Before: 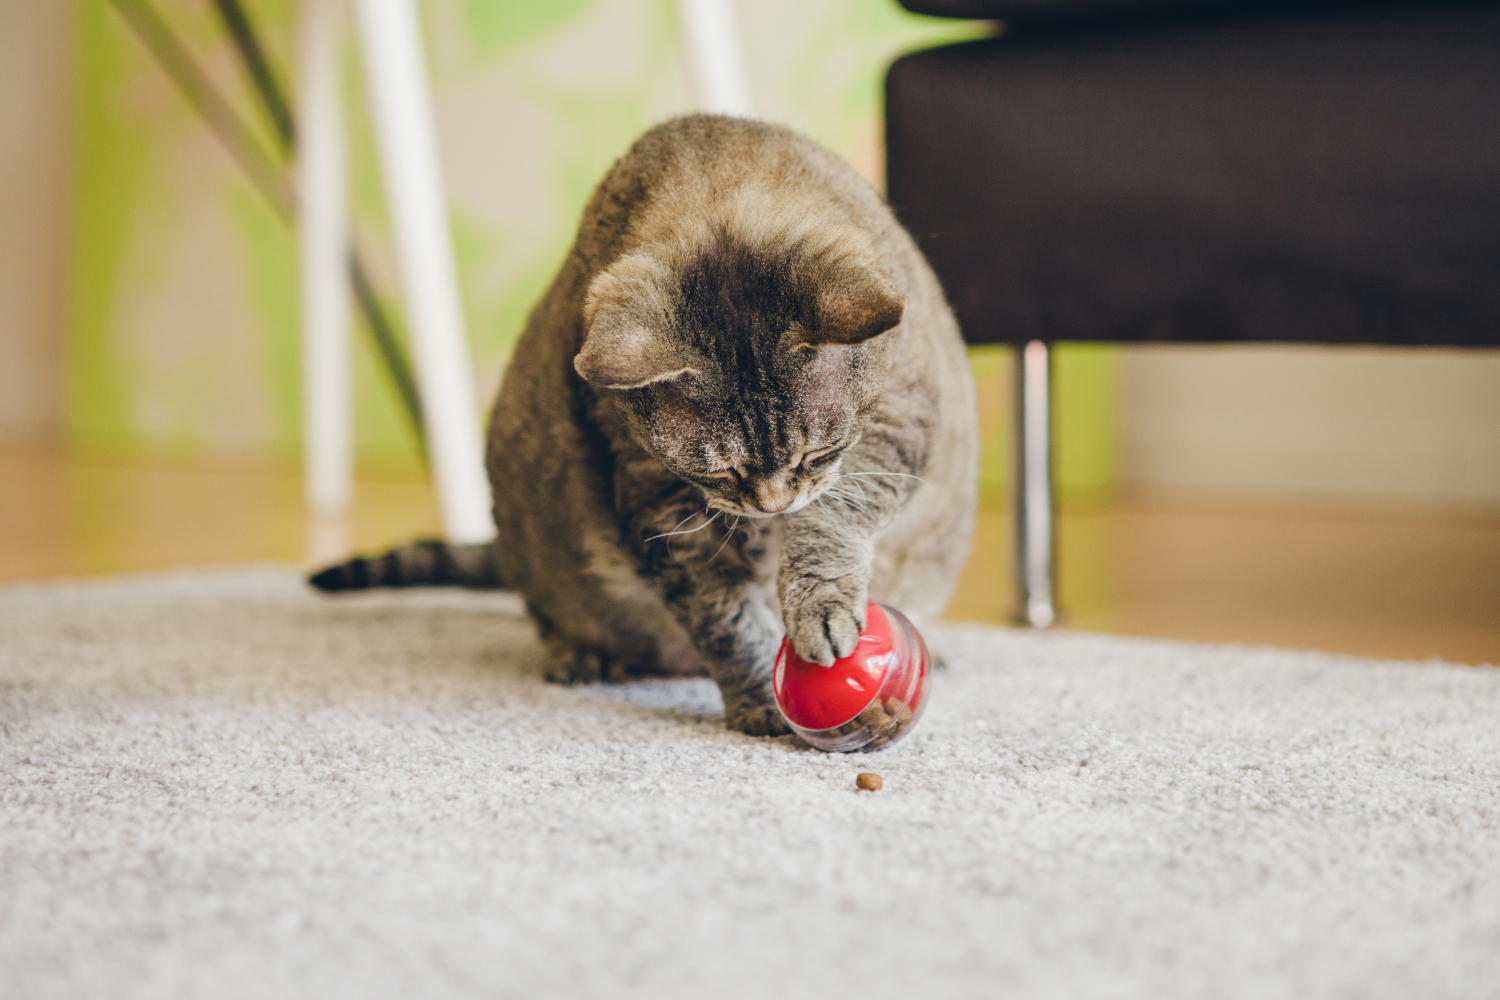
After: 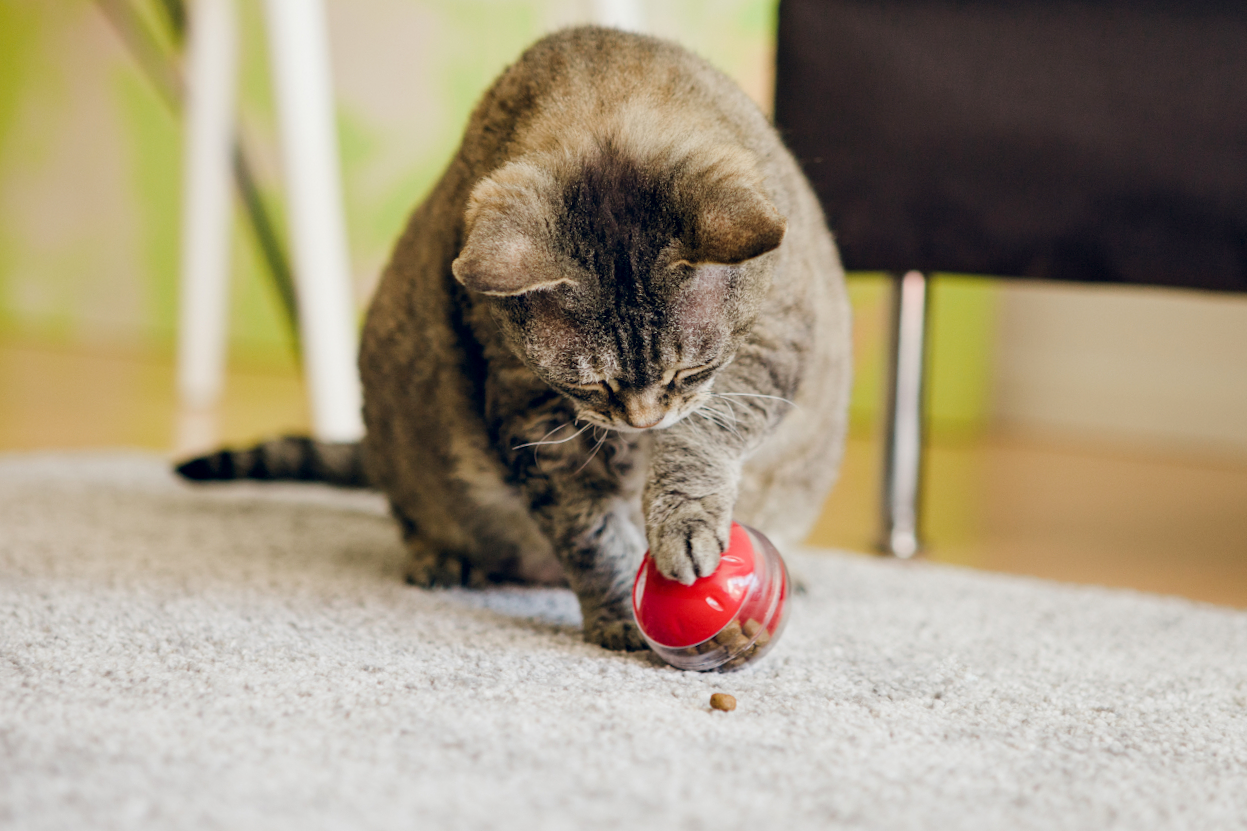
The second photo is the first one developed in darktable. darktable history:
crop and rotate: angle -3.27°, left 5.211%, top 5.211%, right 4.607%, bottom 4.607%
exposure: black level correction 0.01, exposure 0.011 EV, compensate highlight preservation false
tone equalizer: on, module defaults
